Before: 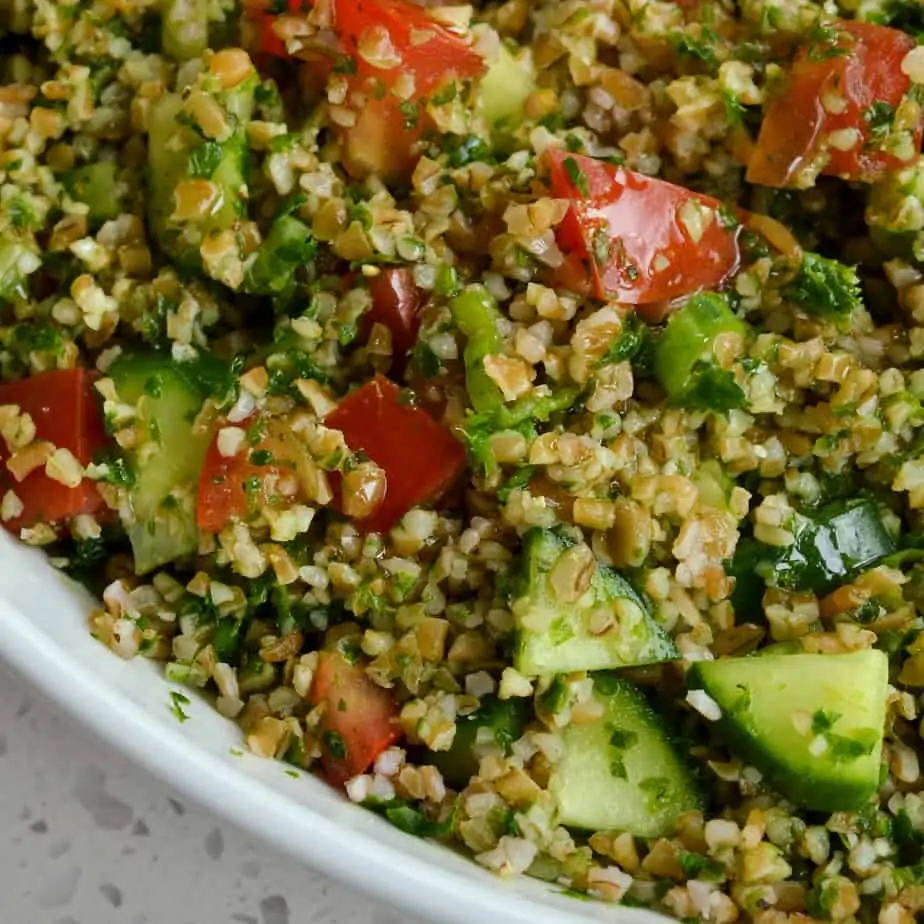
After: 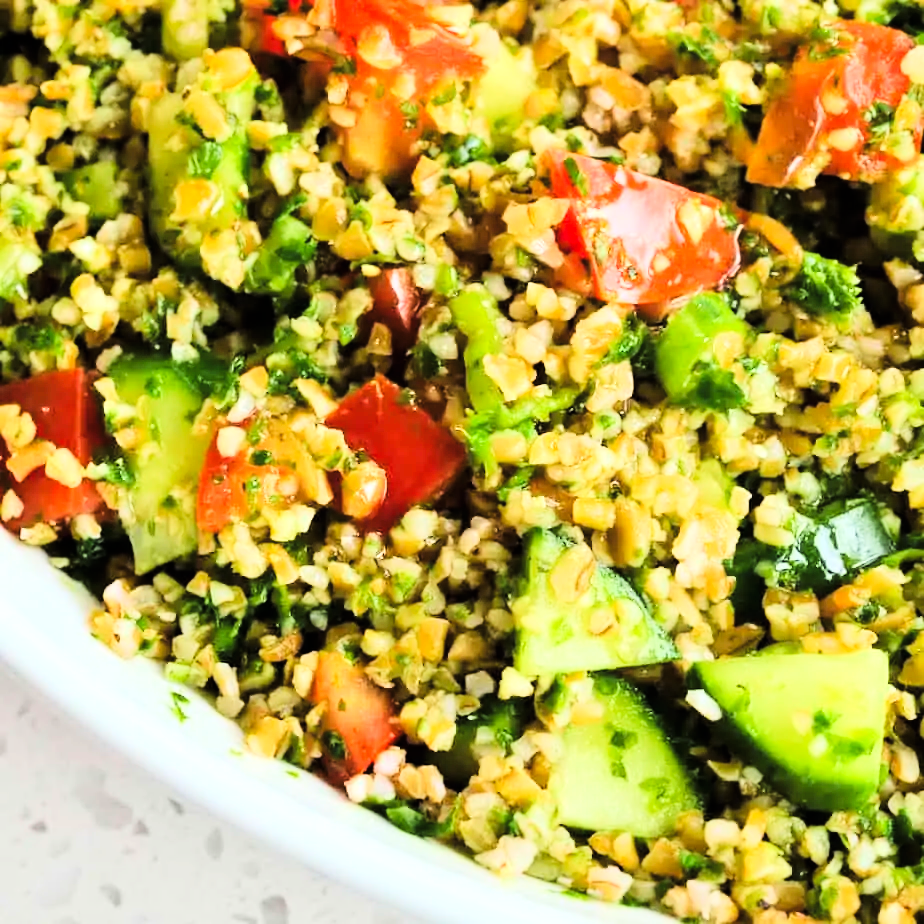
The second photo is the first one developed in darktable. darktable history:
tone curve: curves: ch0 [(0, 0) (0.004, 0) (0.133, 0.071) (0.325, 0.456) (0.832, 0.957) (1, 1)], color space Lab, linked channels, preserve colors none
exposure: black level correction -0.002, exposure 0.54 EV, compensate highlight preservation false
